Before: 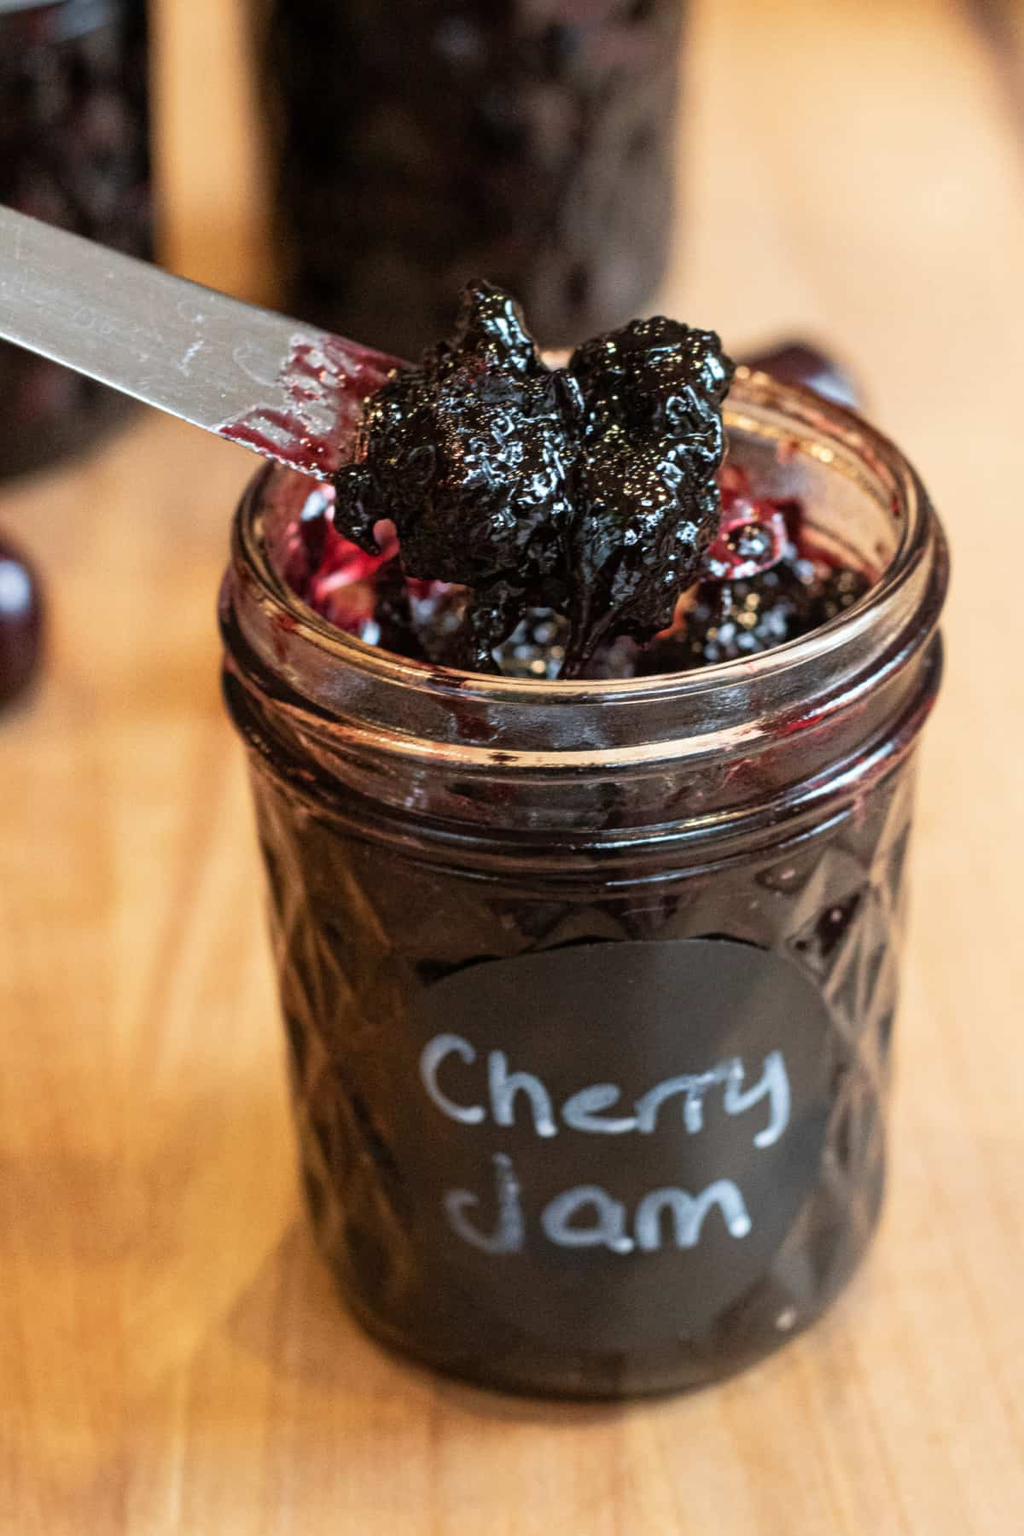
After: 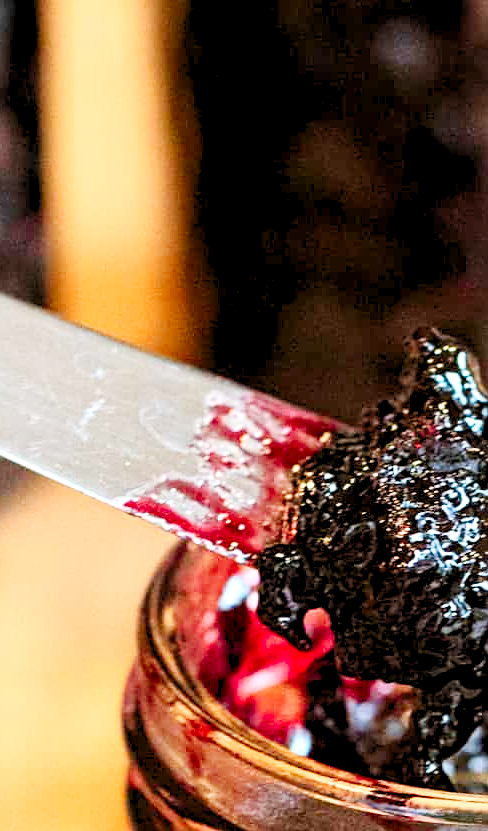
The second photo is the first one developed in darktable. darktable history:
exposure: exposure -0.239 EV, compensate exposure bias true, compensate highlight preservation false
tone equalizer: edges refinement/feathering 500, mask exposure compensation -1.57 EV, preserve details no
sharpen: on, module defaults
levels: levels [0.044, 0.416, 0.908]
crop and rotate: left 11.244%, top 0.053%, right 48.024%, bottom 53.757%
contrast brightness saturation: contrast 0.166, saturation 0.316
base curve: curves: ch0 [(0, 0) (0.158, 0.273) (0.879, 0.895) (1, 1)], preserve colors none
